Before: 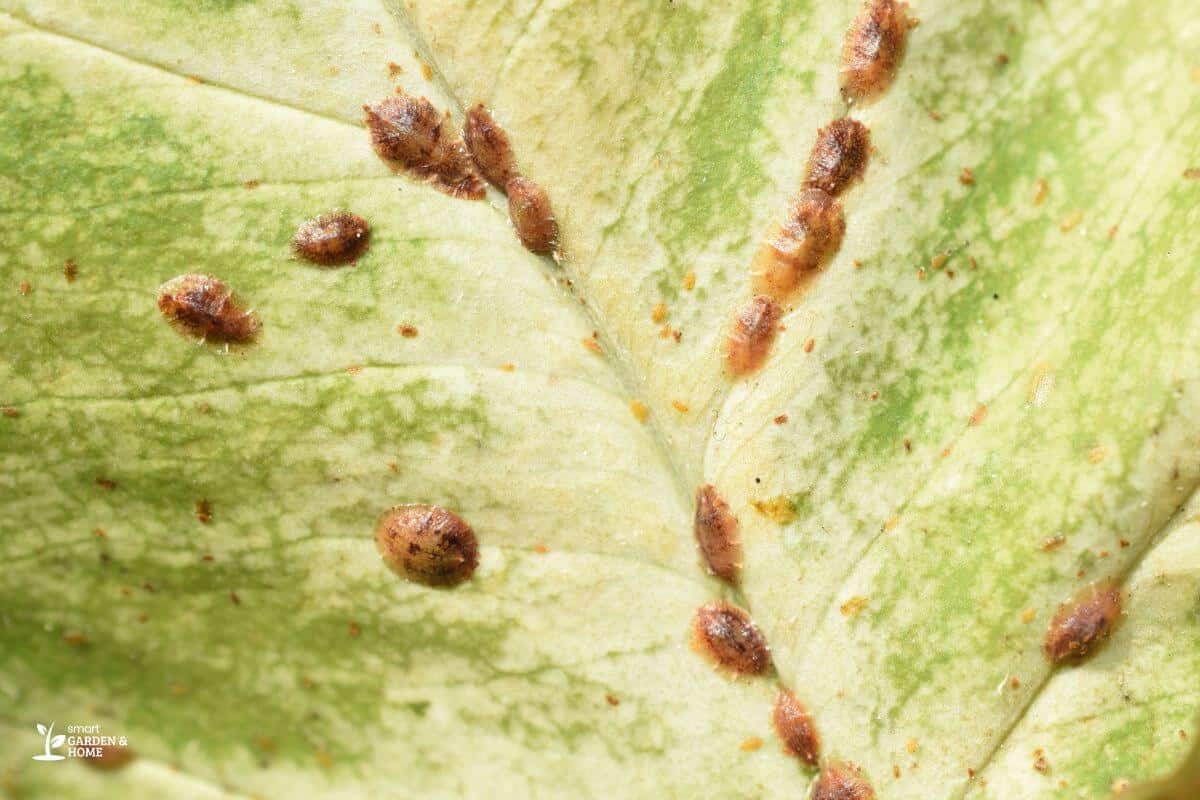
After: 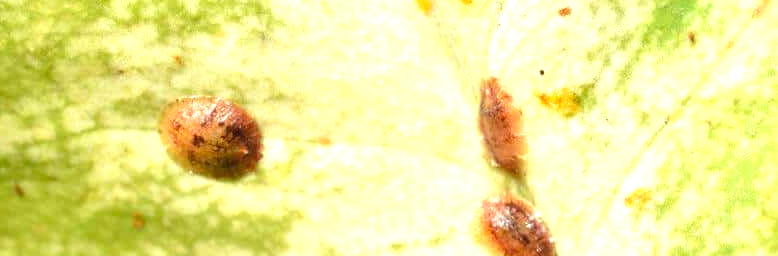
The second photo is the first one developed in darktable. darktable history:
crop: left 18.079%, top 51.074%, right 17.077%, bottom 16.923%
exposure: black level correction 0, exposure 0.704 EV, compensate highlight preservation false
contrast brightness saturation: saturation 0.178
